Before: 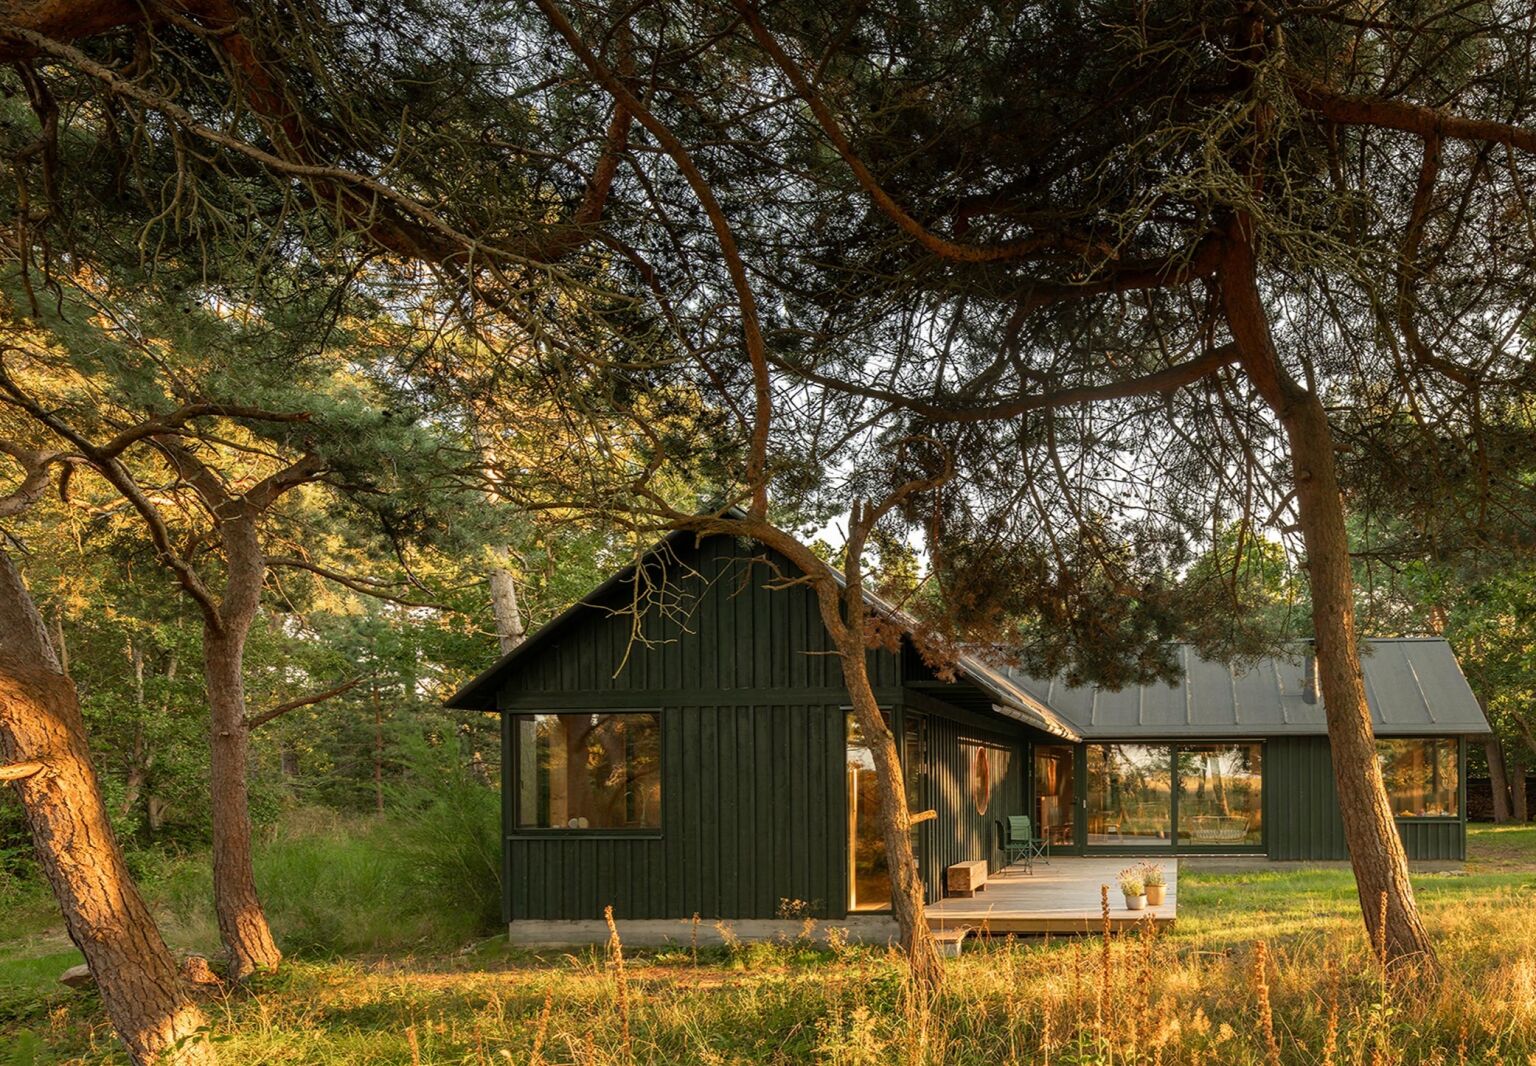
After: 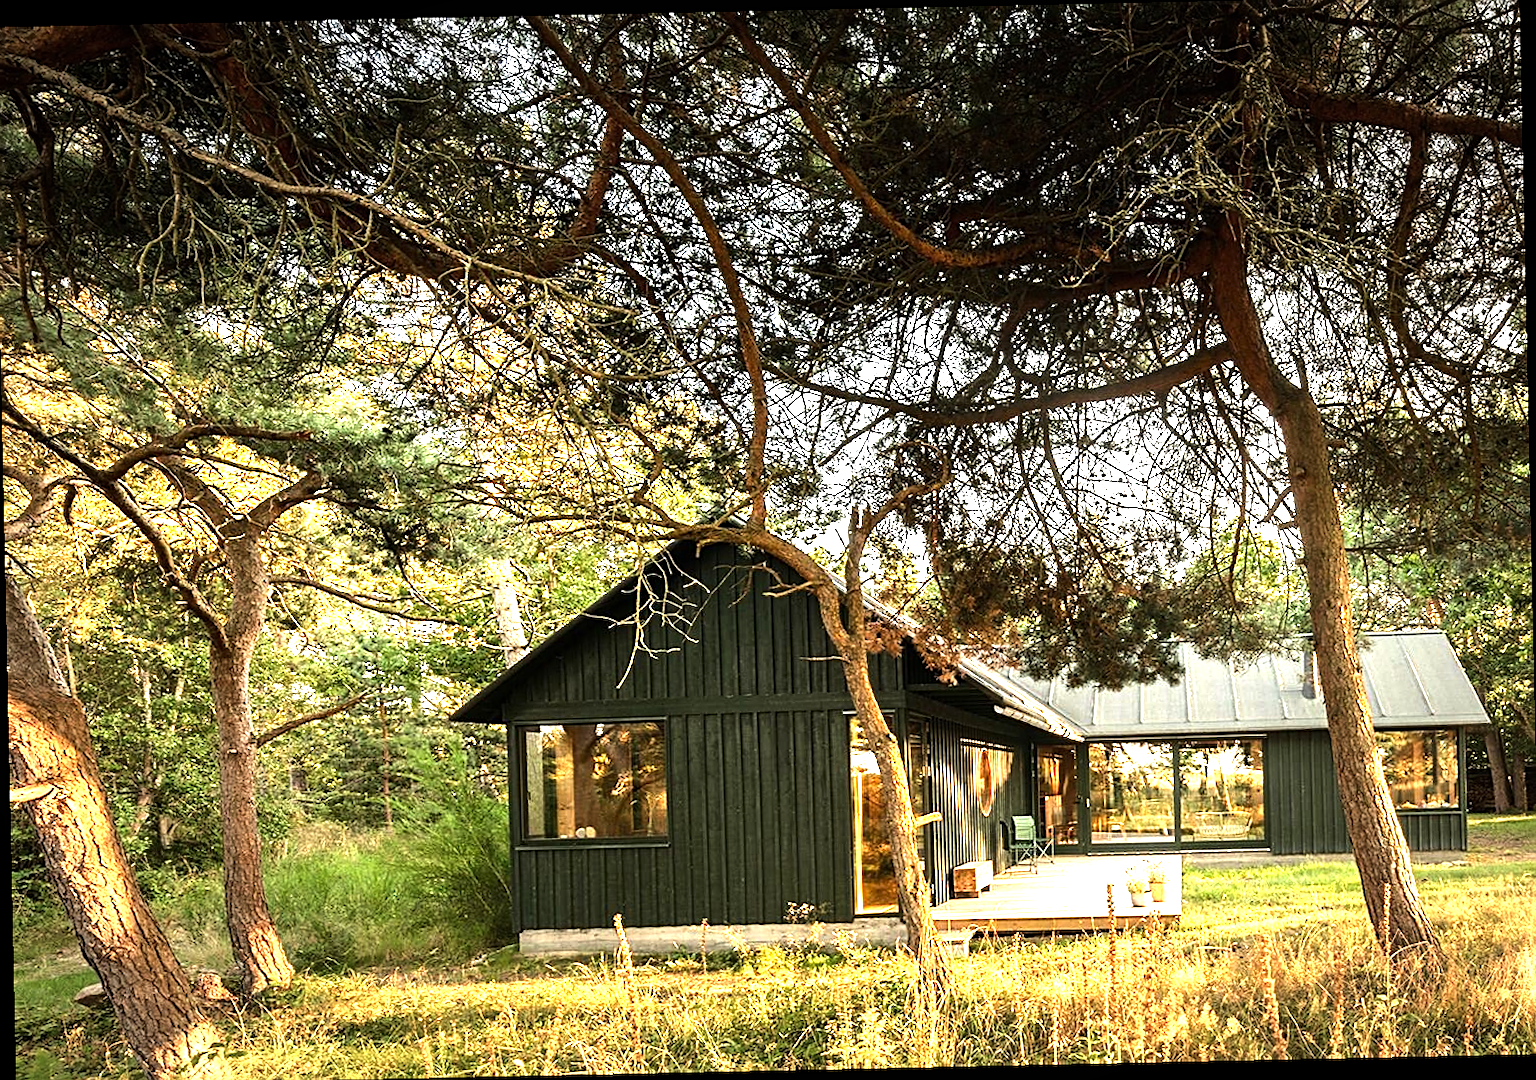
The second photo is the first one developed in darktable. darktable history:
crop: left 0.434%, top 0.485%, right 0.244%, bottom 0.386%
vignetting: fall-off start 70.97%, brightness -0.584, saturation -0.118, width/height ratio 1.333
sharpen: on, module defaults
exposure: black level correction 0, exposure 1.379 EV, compensate exposure bias true, compensate highlight preservation false
tone equalizer: -8 EV -1.08 EV, -7 EV -1.01 EV, -6 EV -0.867 EV, -5 EV -0.578 EV, -3 EV 0.578 EV, -2 EV 0.867 EV, -1 EV 1.01 EV, +0 EV 1.08 EV, edges refinement/feathering 500, mask exposure compensation -1.57 EV, preserve details no
rotate and perspective: rotation -1.24°, automatic cropping off
